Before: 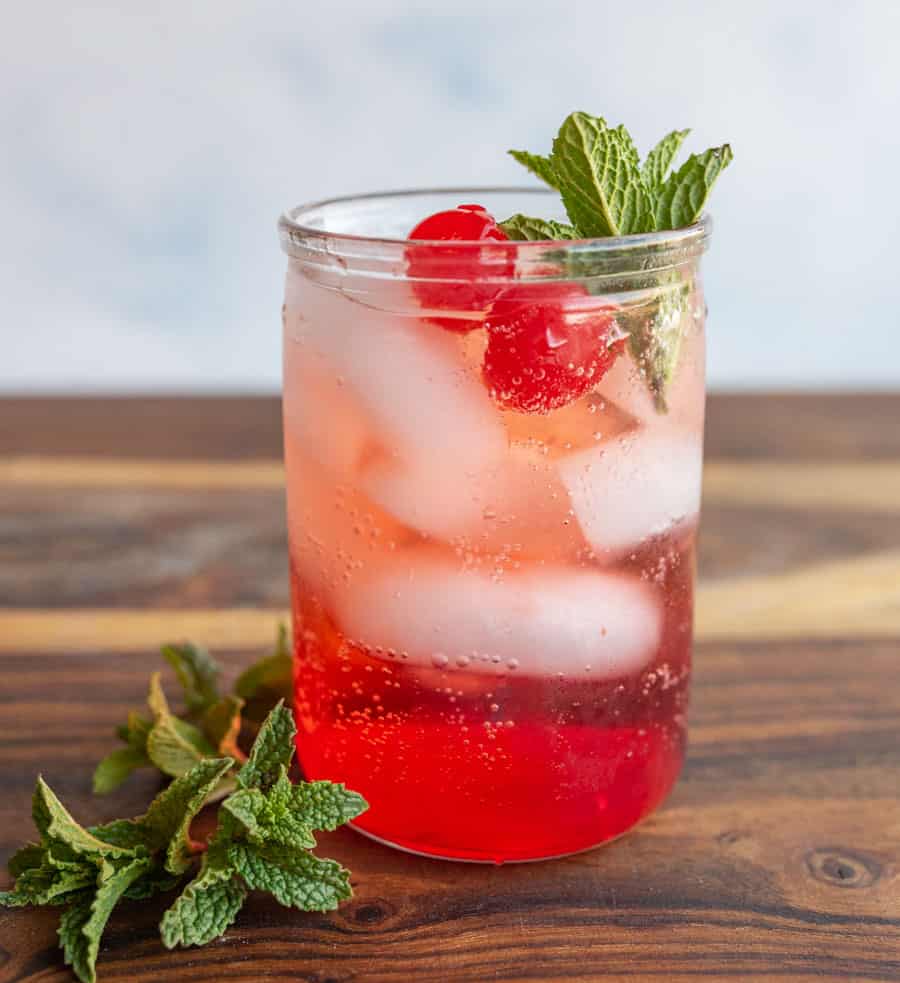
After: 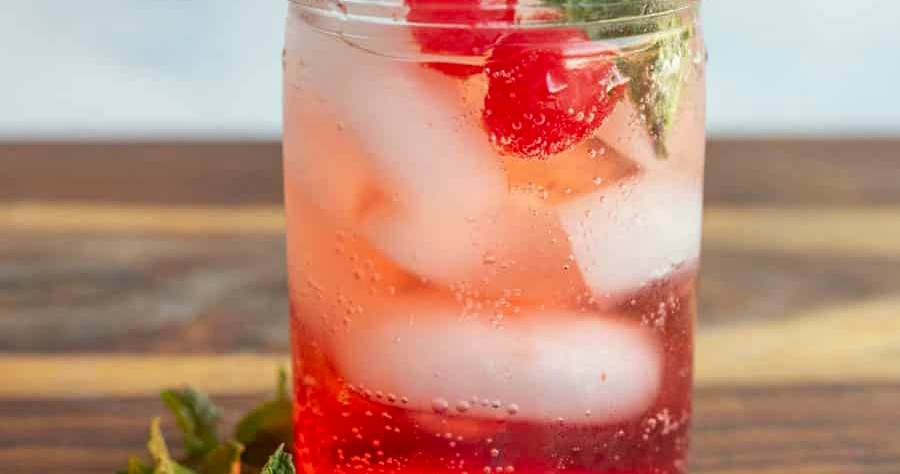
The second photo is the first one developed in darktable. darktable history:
color correction: highlights a* 0.54, highlights b* 2.88, saturation 1.08
crop and rotate: top 25.968%, bottom 25.785%
color calibration: gray › normalize channels true, illuminant Planckian (black body), x 0.352, y 0.353, temperature 4791.48 K, gamut compression 0.028
